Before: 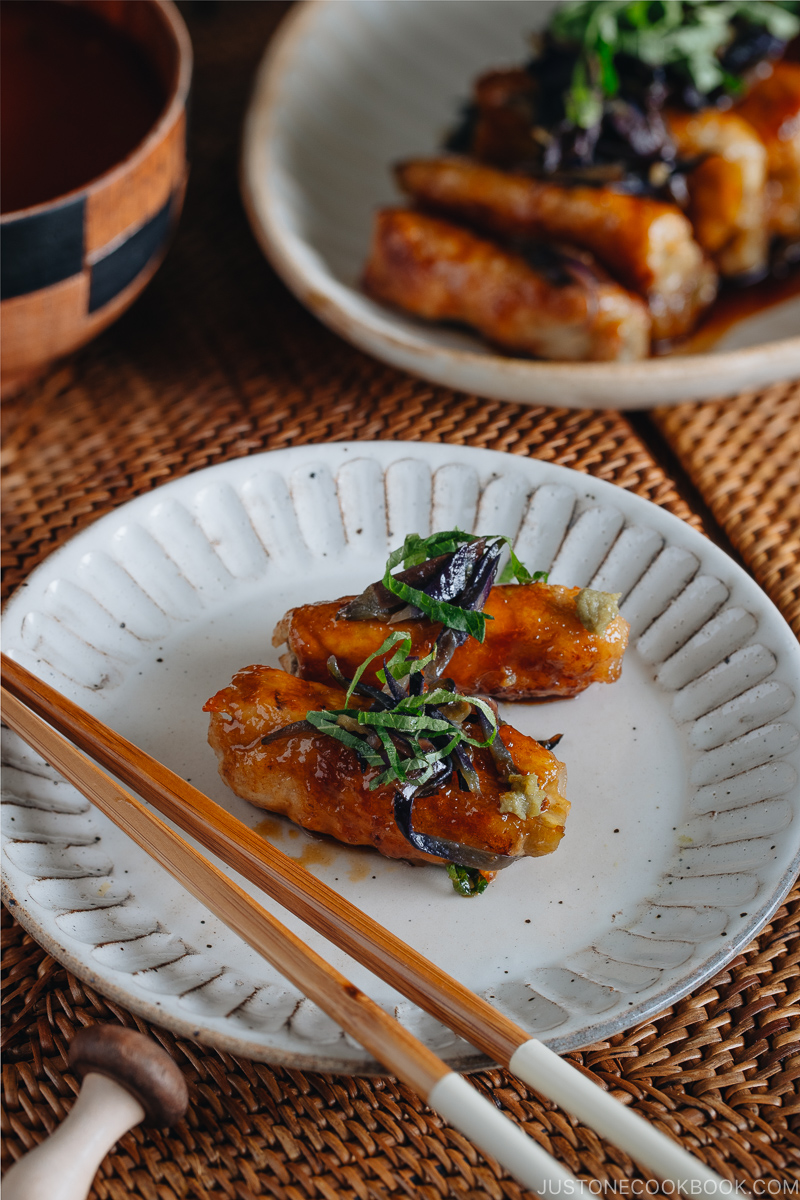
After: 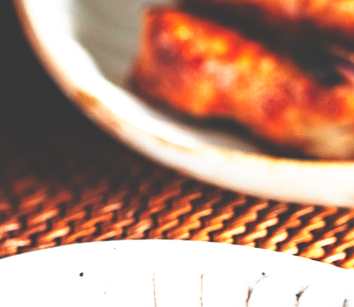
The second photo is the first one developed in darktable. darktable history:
sharpen: on, module defaults
exposure: black level correction 0.001, exposure 1.399 EV, compensate highlight preservation false
crop: left 28.885%, top 16.813%, right 26.833%, bottom 57.523%
base curve: curves: ch0 [(0, 0.036) (0.007, 0.037) (0.604, 0.887) (1, 1)], preserve colors none
